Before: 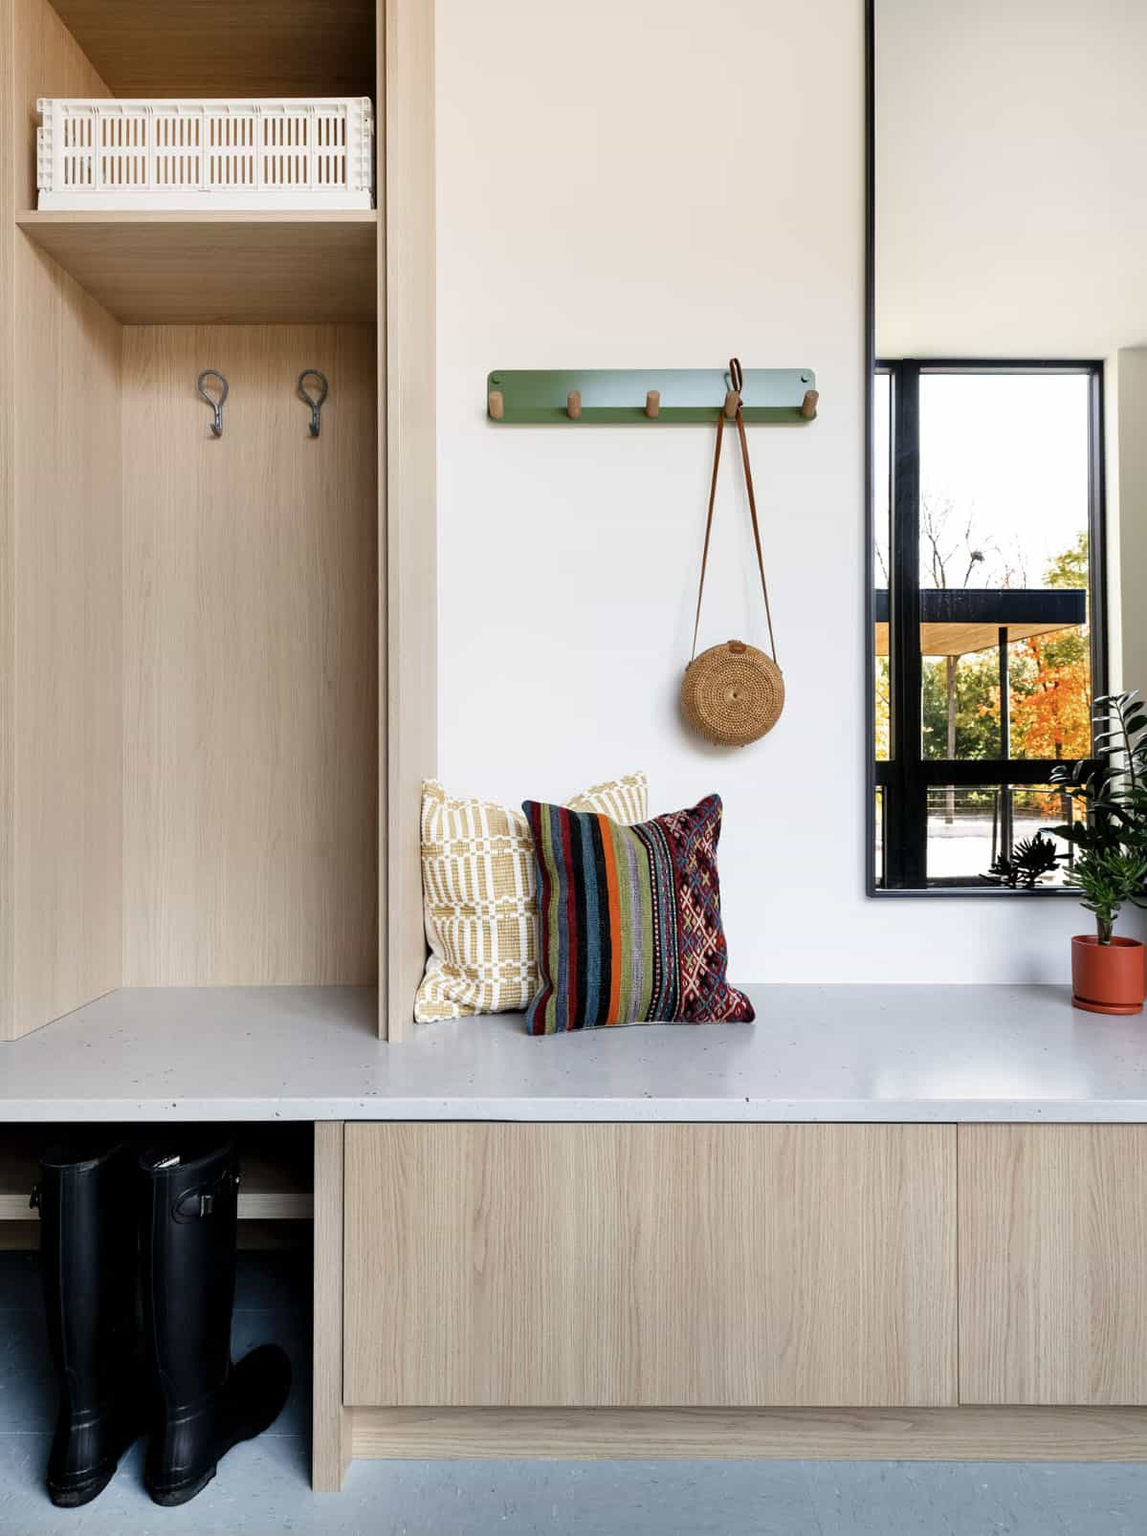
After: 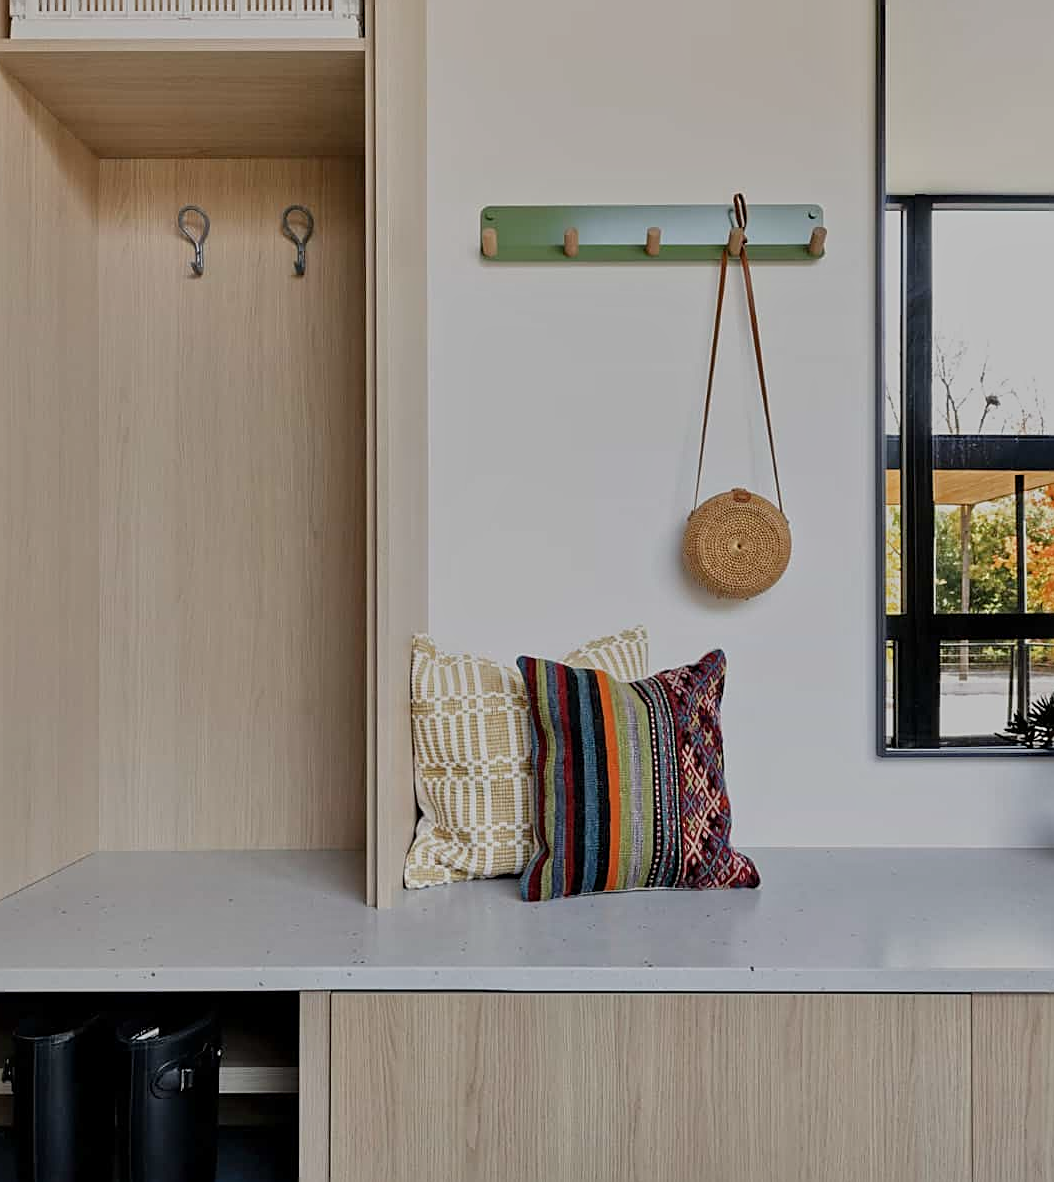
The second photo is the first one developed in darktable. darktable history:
sharpen: on, module defaults
crop and rotate: left 2.425%, top 11.305%, right 9.6%, bottom 15.08%
exposure: compensate highlight preservation false
tone equalizer: -8 EV -0.002 EV, -7 EV 0.005 EV, -6 EV -0.008 EV, -5 EV 0.007 EV, -4 EV -0.042 EV, -3 EV -0.233 EV, -2 EV -0.662 EV, -1 EV -0.983 EV, +0 EV -0.969 EV, smoothing diameter 2%, edges refinement/feathering 20, mask exposure compensation -1.57 EV, filter diffusion 5
